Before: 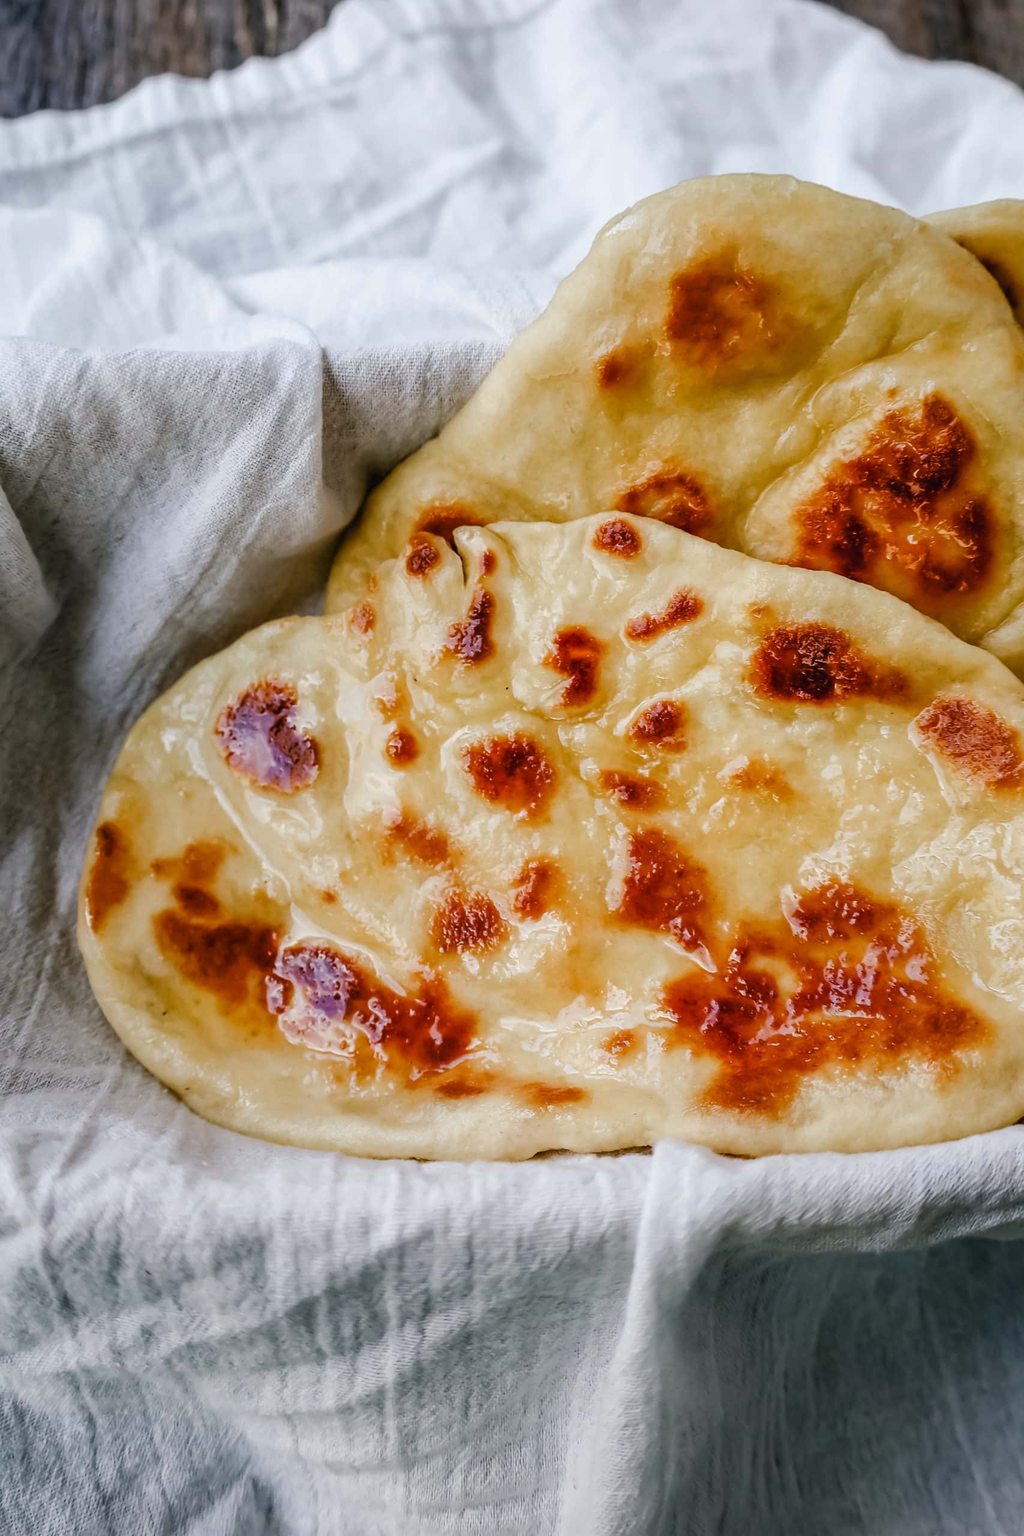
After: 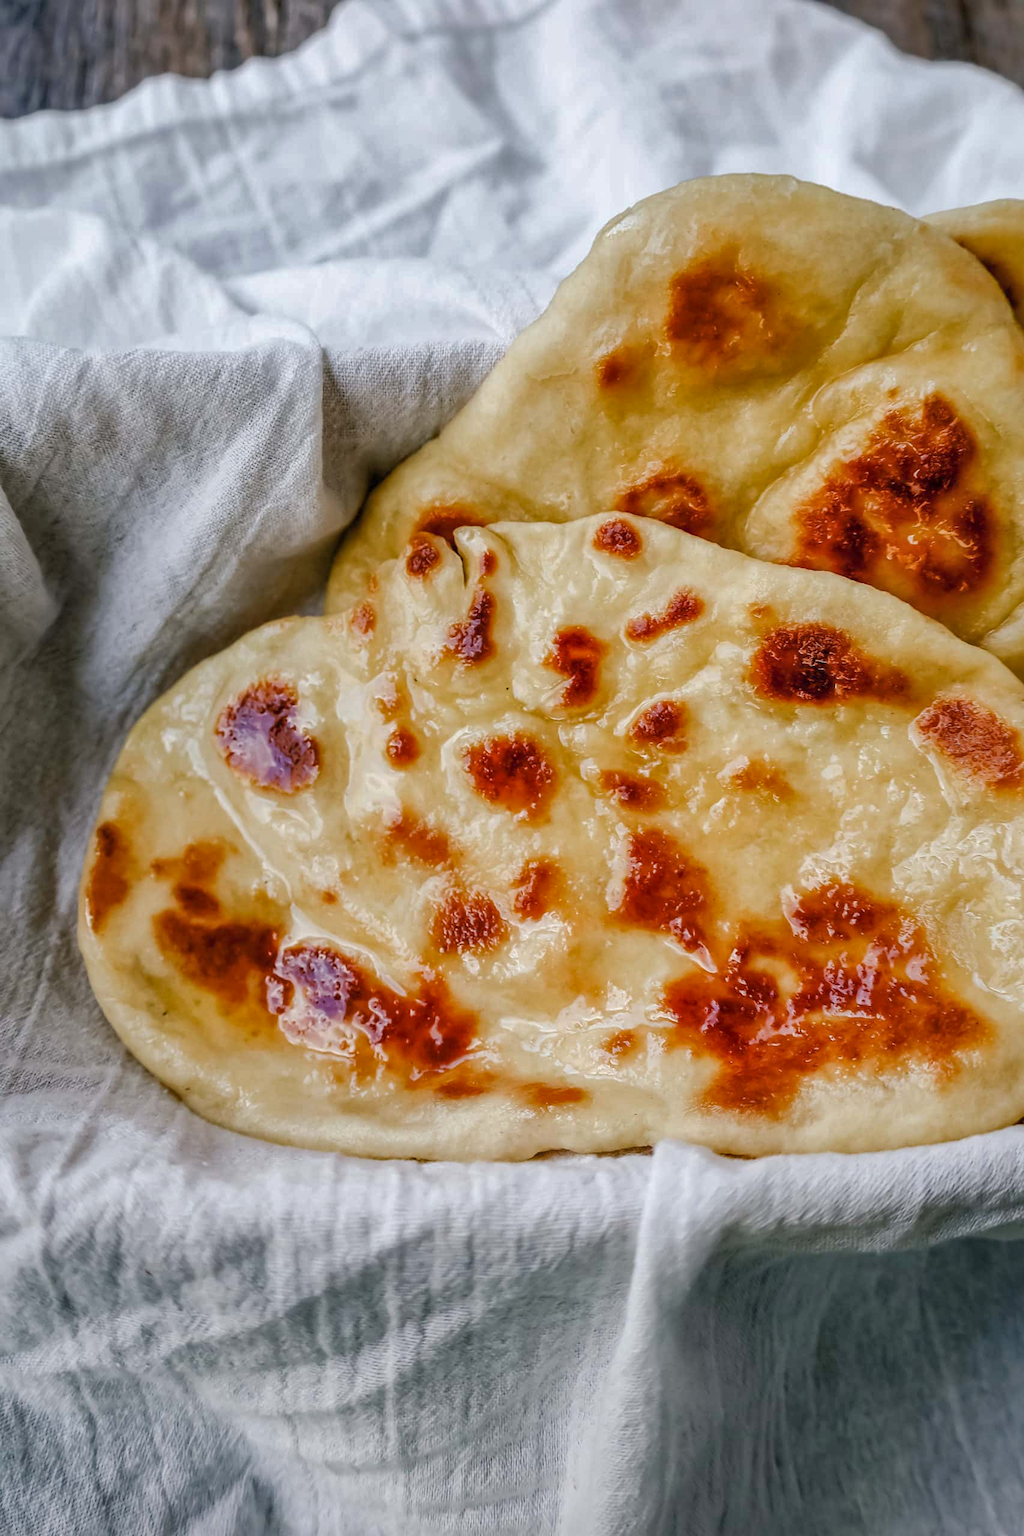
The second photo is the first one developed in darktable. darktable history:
shadows and highlights: on, module defaults
local contrast: highlights 103%, shadows 99%, detail 119%, midtone range 0.2
